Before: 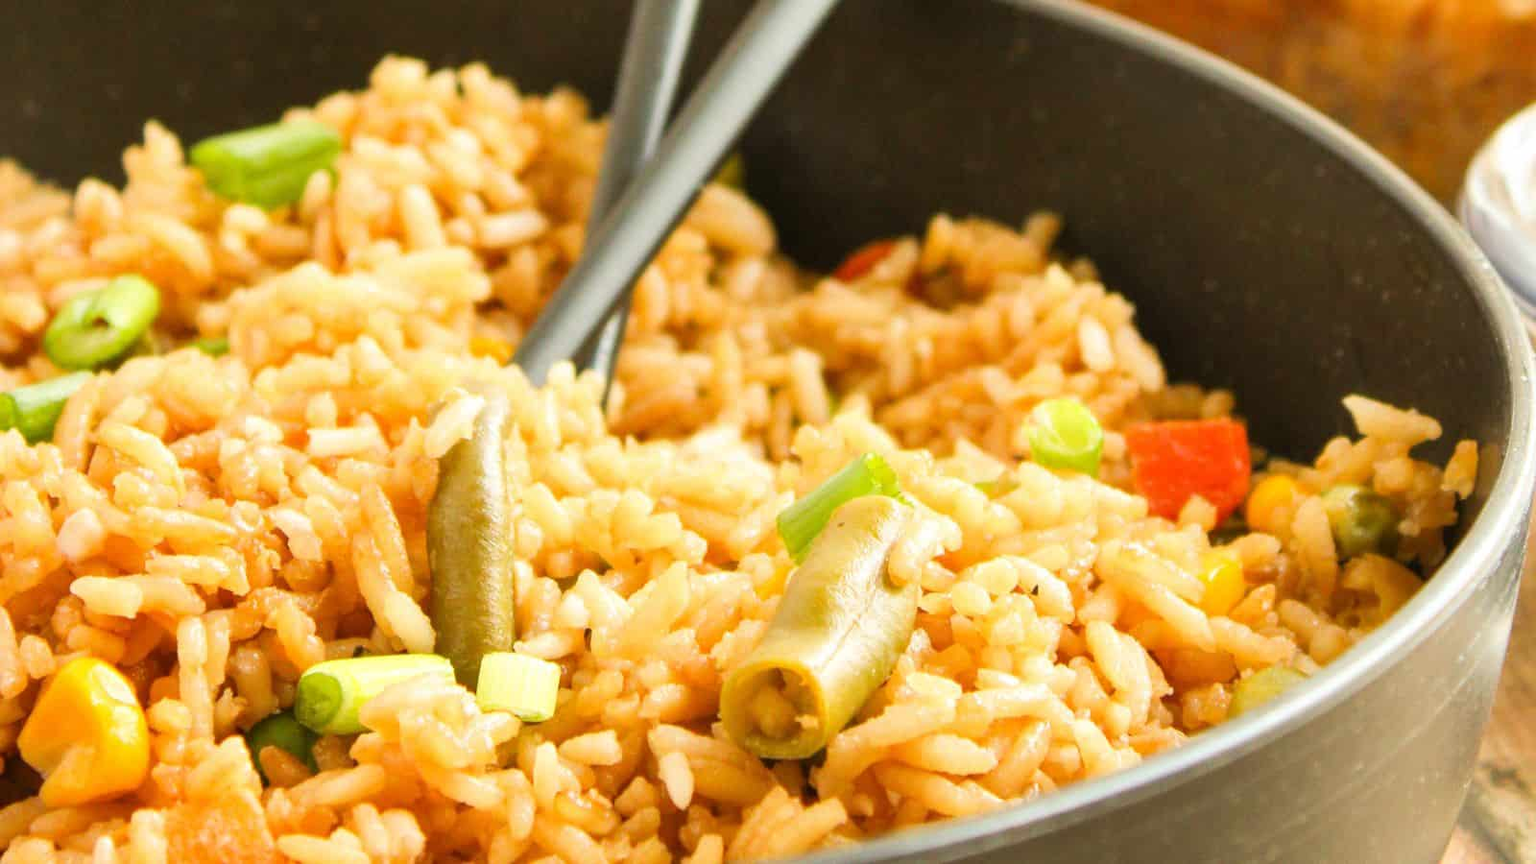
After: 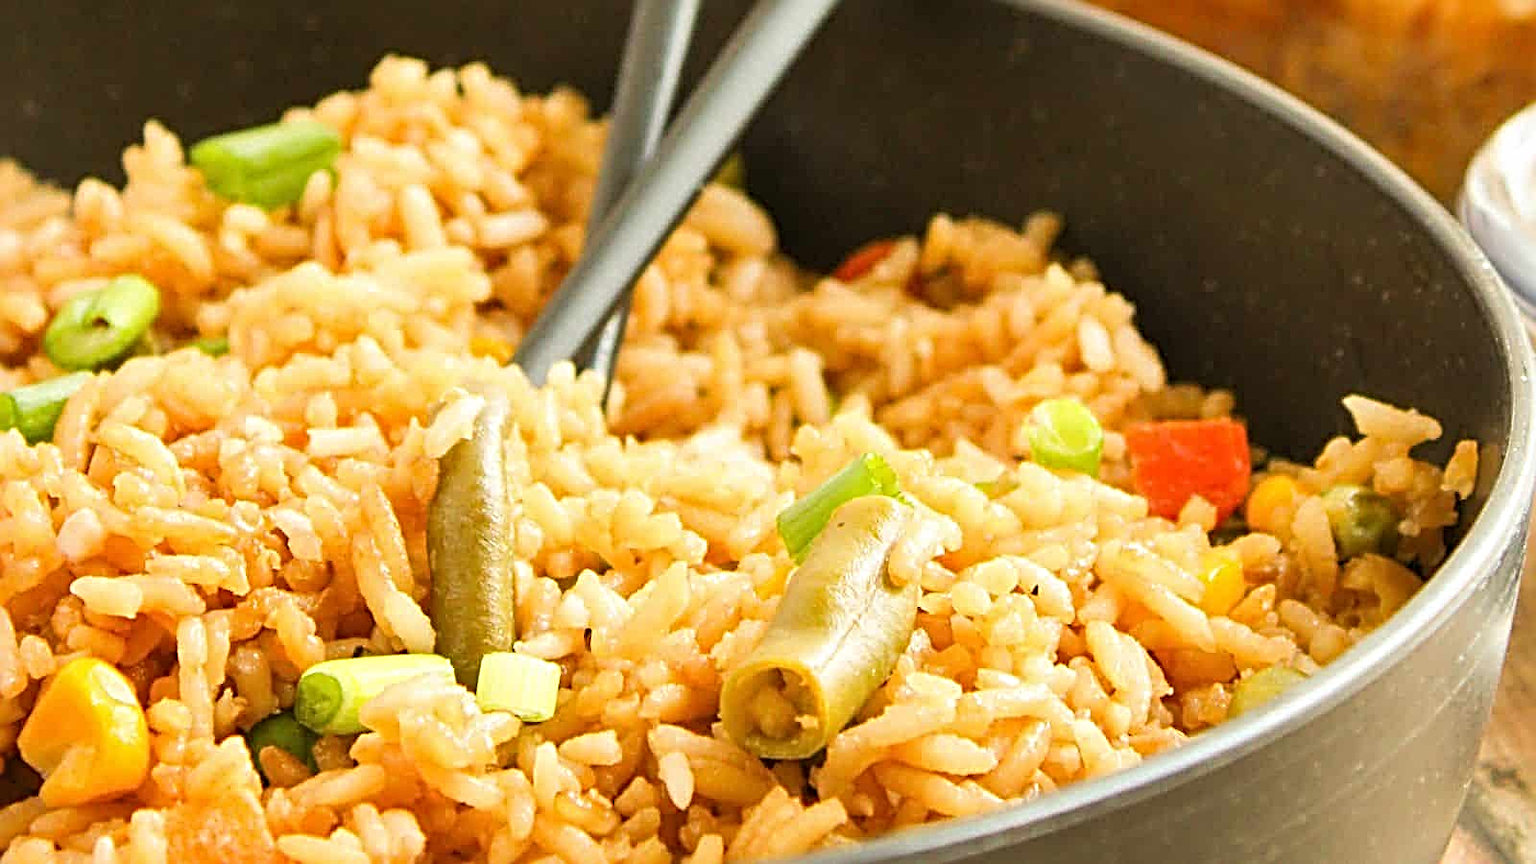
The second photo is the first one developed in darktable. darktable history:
sharpen: radius 3.701, amount 0.939
